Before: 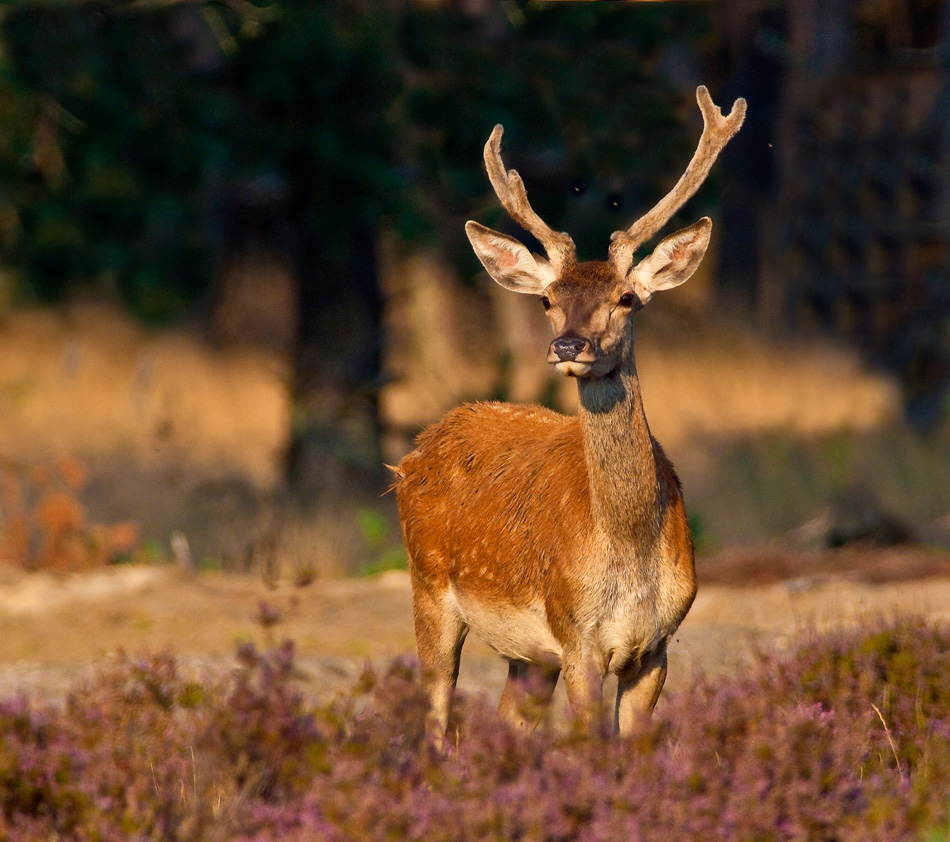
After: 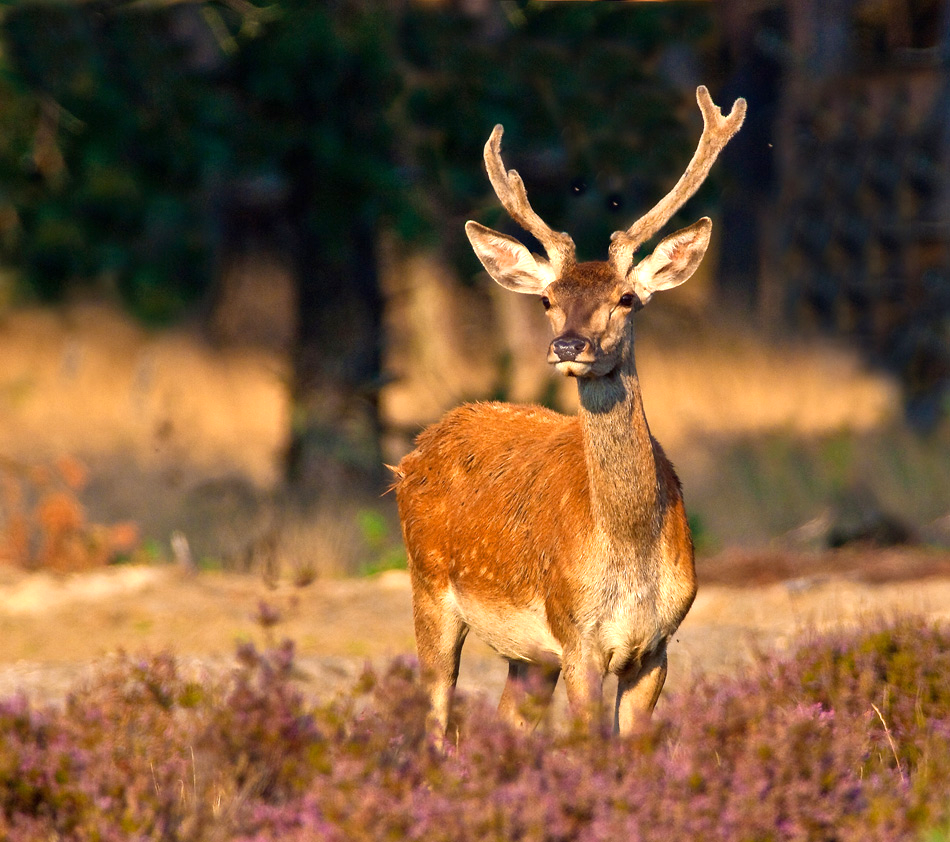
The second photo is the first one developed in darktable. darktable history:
exposure: exposure 0.608 EV, compensate highlight preservation false
